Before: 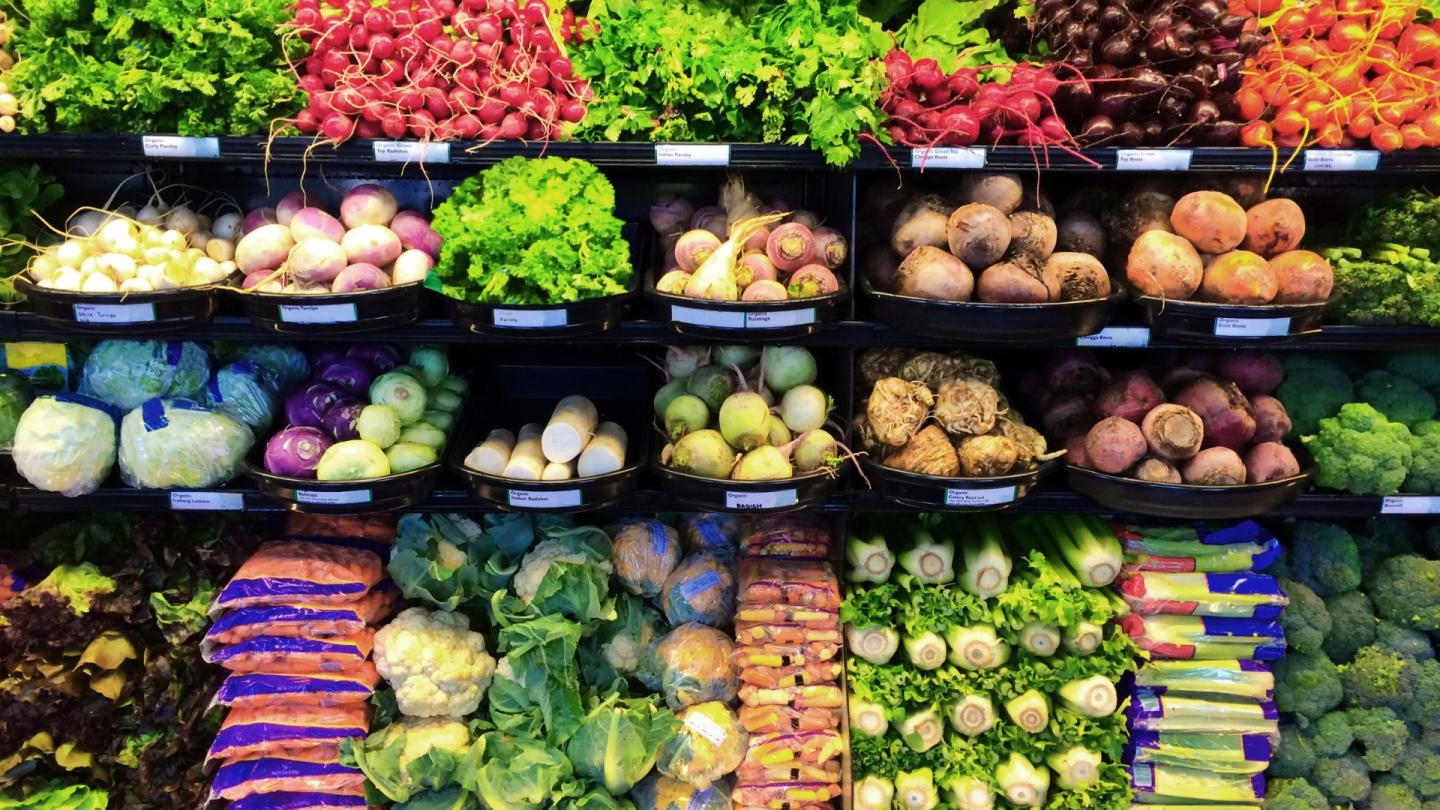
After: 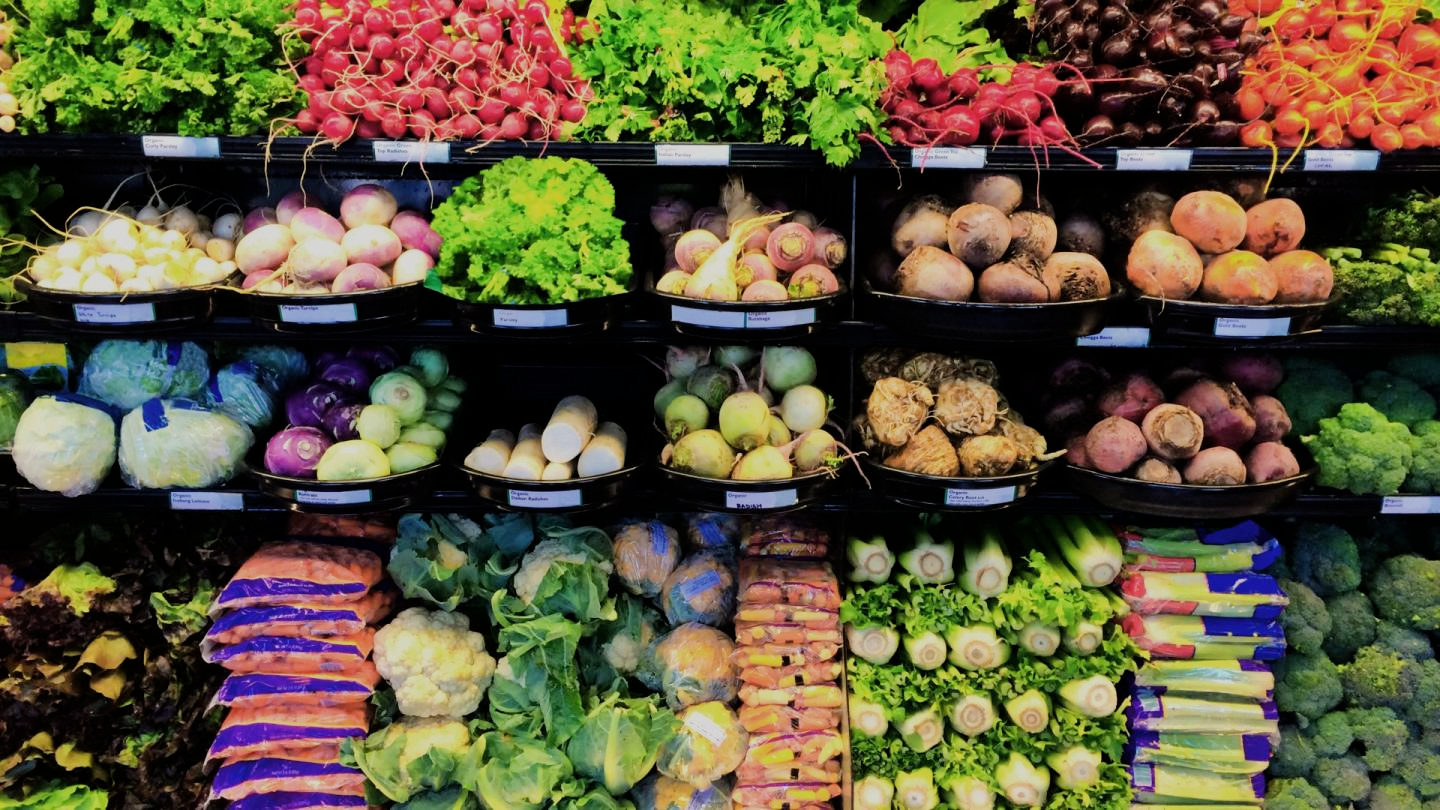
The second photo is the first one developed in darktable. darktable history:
filmic rgb: black relative exposure -7.65 EV, white relative exposure 4.56 EV, hardness 3.61, contrast 1.05
